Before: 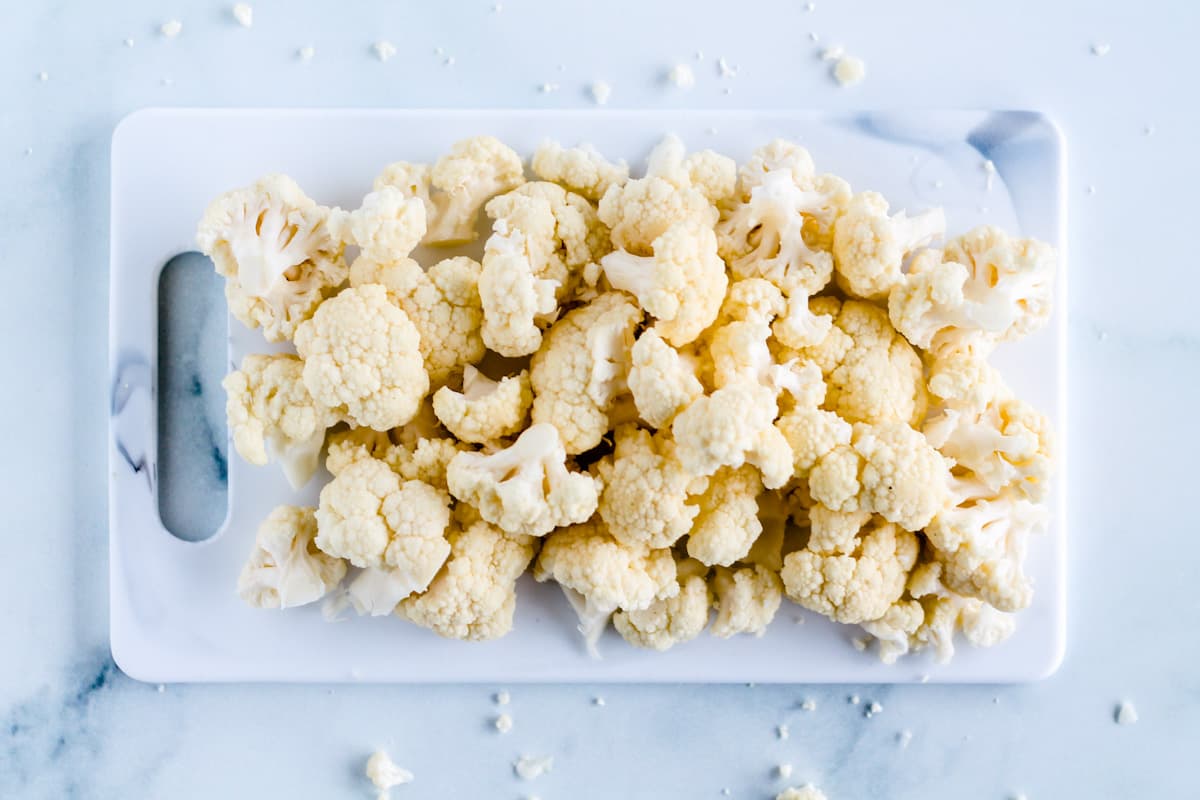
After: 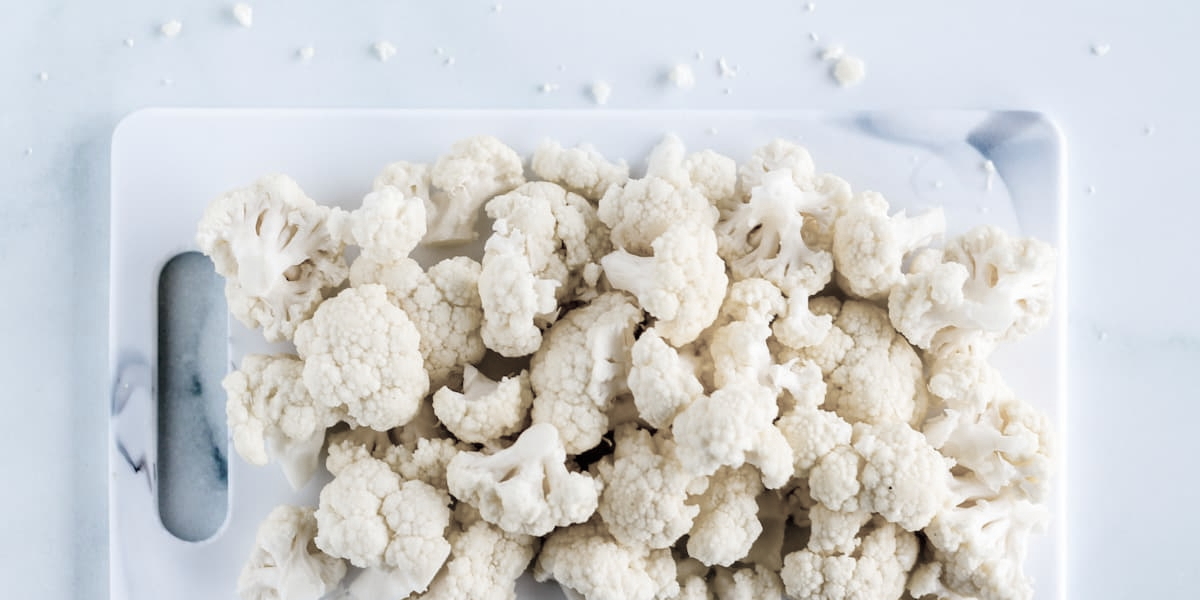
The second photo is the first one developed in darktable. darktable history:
crop: bottom 24.989%
color zones: curves: ch1 [(0.238, 0.163) (0.476, 0.2) (0.733, 0.322) (0.848, 0.134)]
